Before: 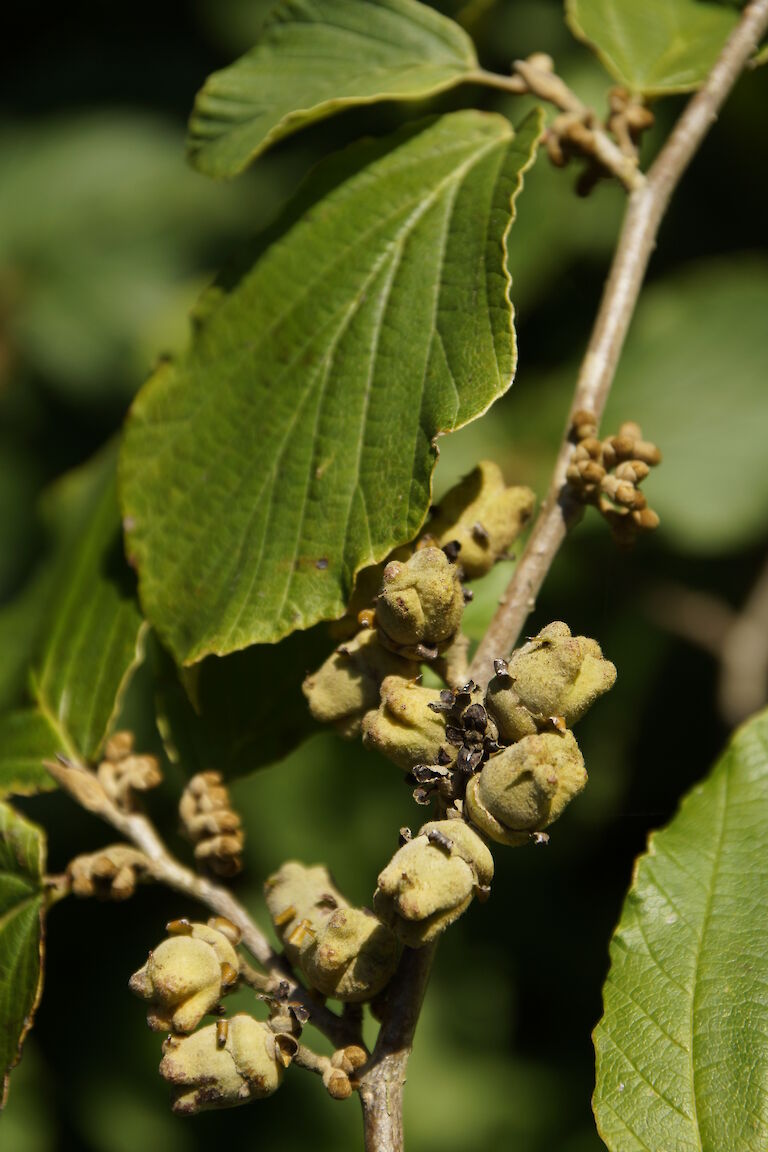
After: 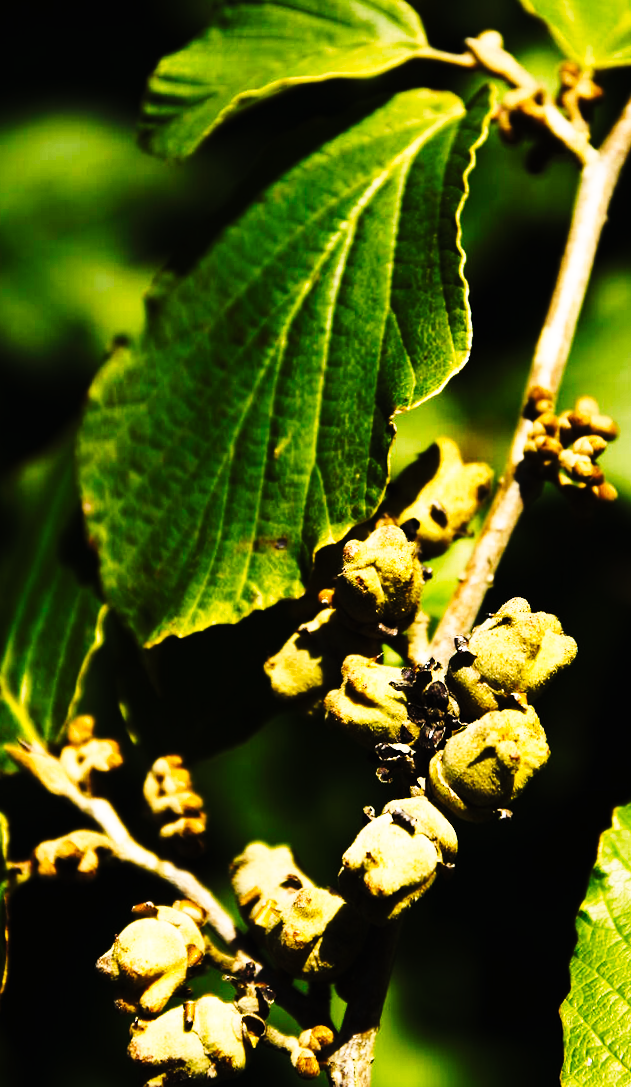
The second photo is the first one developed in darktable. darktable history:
crop and rotate: angle 1°, left 4.281%, top 0.642%, right 11.383%, bottom 2.486%
tone curve: curves: ch0 [(0, 0) (0.003, 0.006) (0.011, 0.008) (0.025, 0.011) (0.044, 0.015) (0.069, 0.019) (0.1, 0.023) (0.136, 0.03) (0.177, 0.042) (0.224, 0.065) (0.277, 0.103) (0.335, 0.177) (0.399, 0.294) (0.468, 0.463) (0.543, 0.639) (0.623, 0.805) (0.709, 0.909) (0.801, 0.967) (0.898, 0.989) (1, 1)], preserve colors none
tone equalizer: -8 EV -0.417 EV, -7 EV -0.389 EV, -6 EV -0.333 EV, -5 EV -0.222 EV, -3 EV 0.222 EV, -2 EV 0.333 EV, -1 EV 0.389 EV, +0 EV 0.417 EV, edges refinement/feathering 500, mask exposure compensation -1.57 EV, preserve details no
